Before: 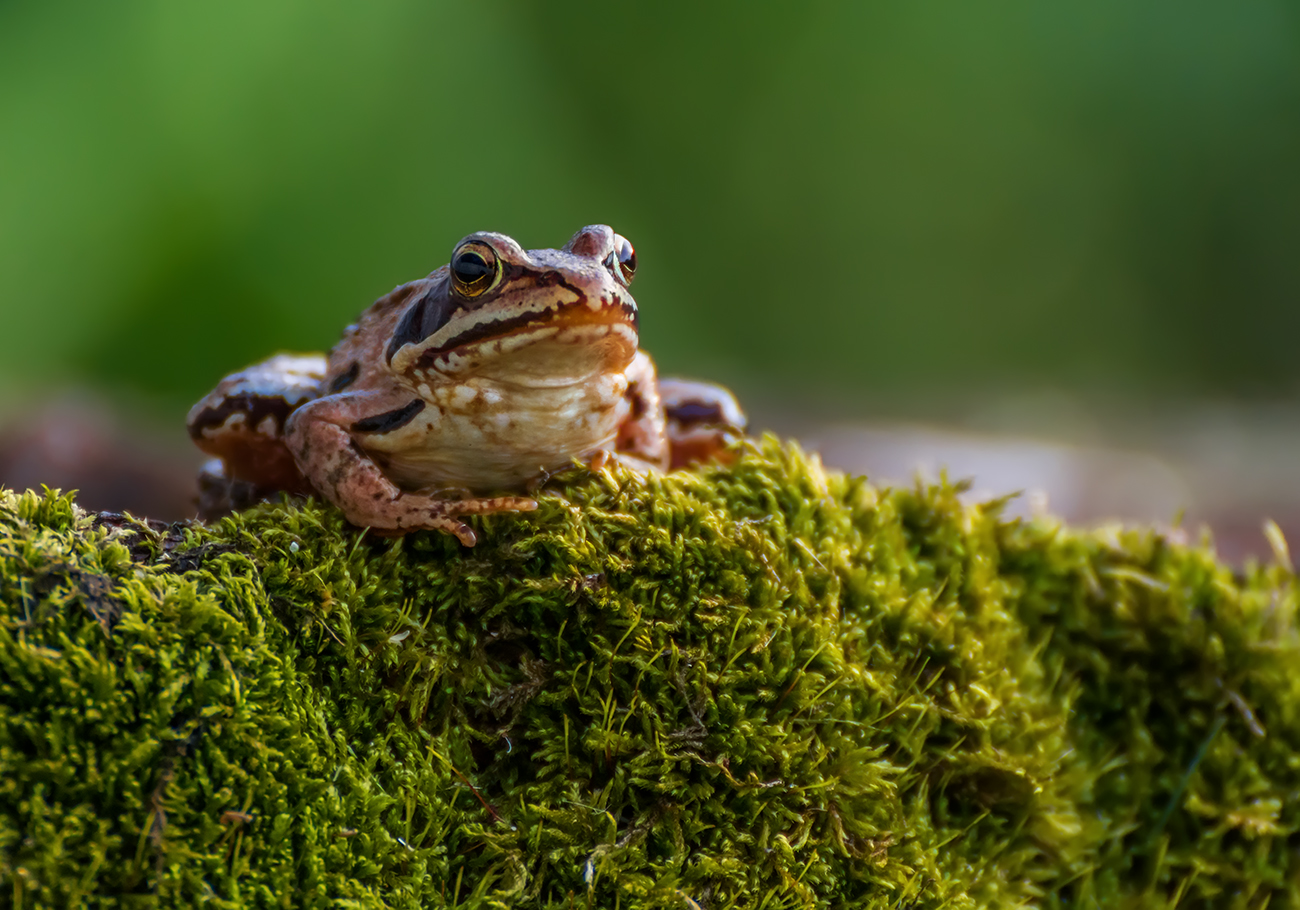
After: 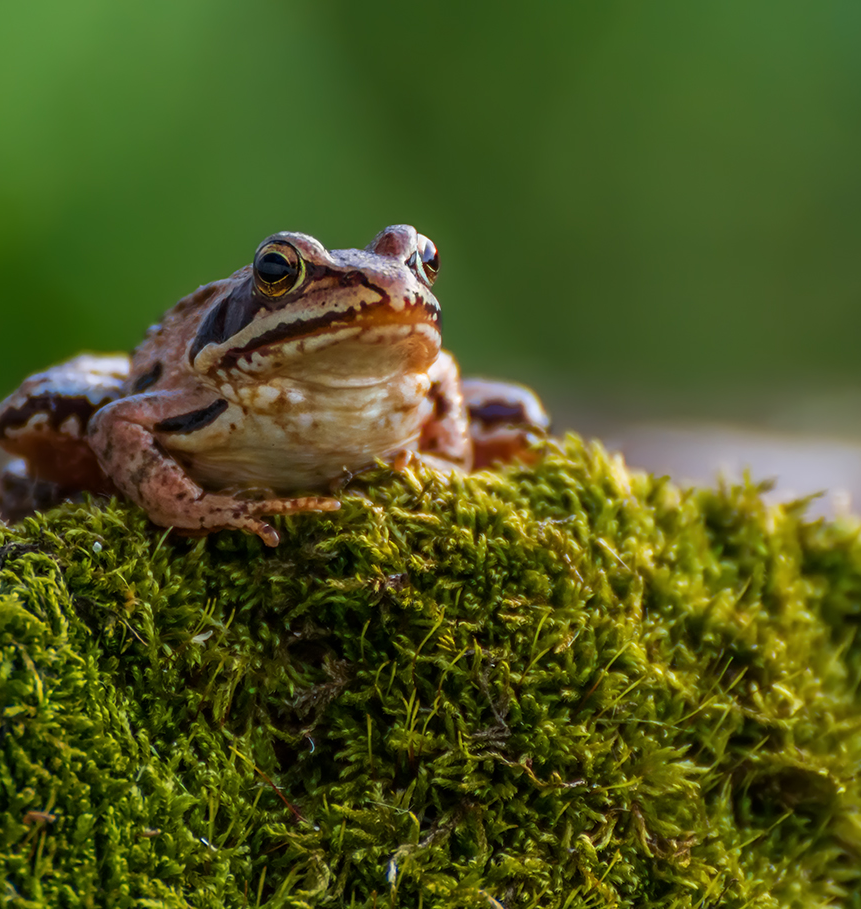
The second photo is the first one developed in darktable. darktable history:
crop and rotate: left 15.201%, right 18.546%
